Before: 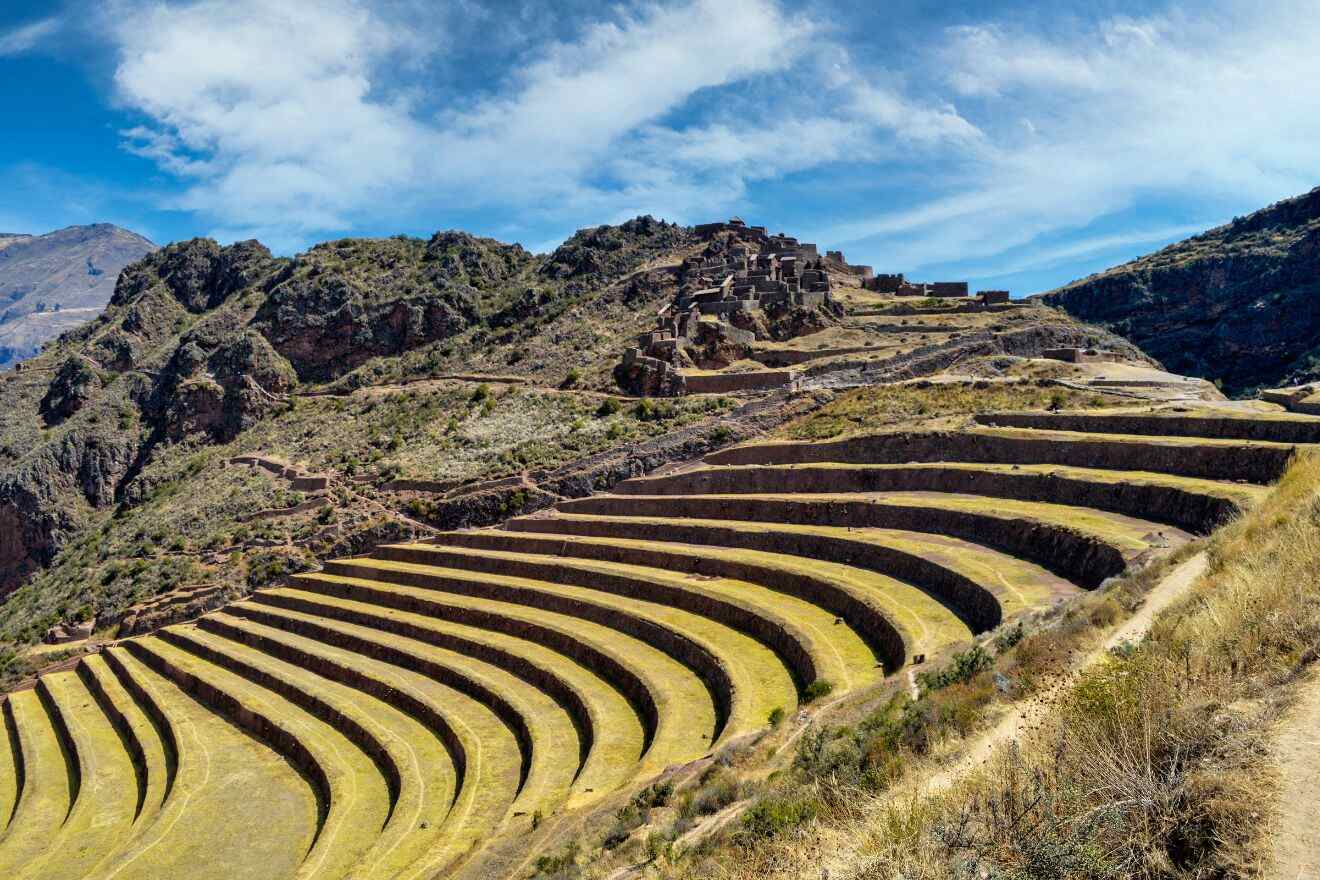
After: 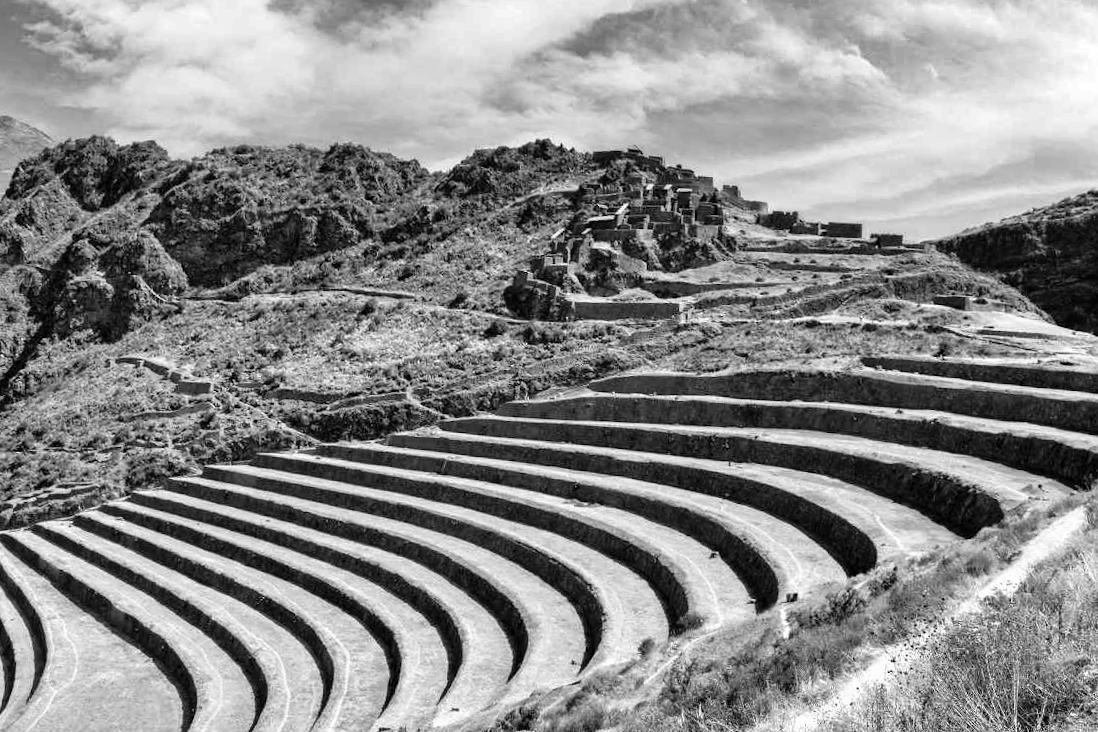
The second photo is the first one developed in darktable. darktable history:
shadows and highlights: low approximation 0.01, soften with gaussian
crop and rotate: angle -3.27°, left 5.211%, top 5.211%, right 4.607%, bottom 4.607%
color balance rgb: shadows lift › luminance -20%, power › hue 72.24°, highlights gain › luminance 15%, global offset › hue 171.6°, perceptual saturation grading › highlights -15%, perceptual saturation grading › shadows 25%, global vibrance 30%, contrast 10%
contrast brightness saturation: brightness 0.15
white balance: red 1.029, blue 0.92
monochrome: a -3.63, b -0.465
